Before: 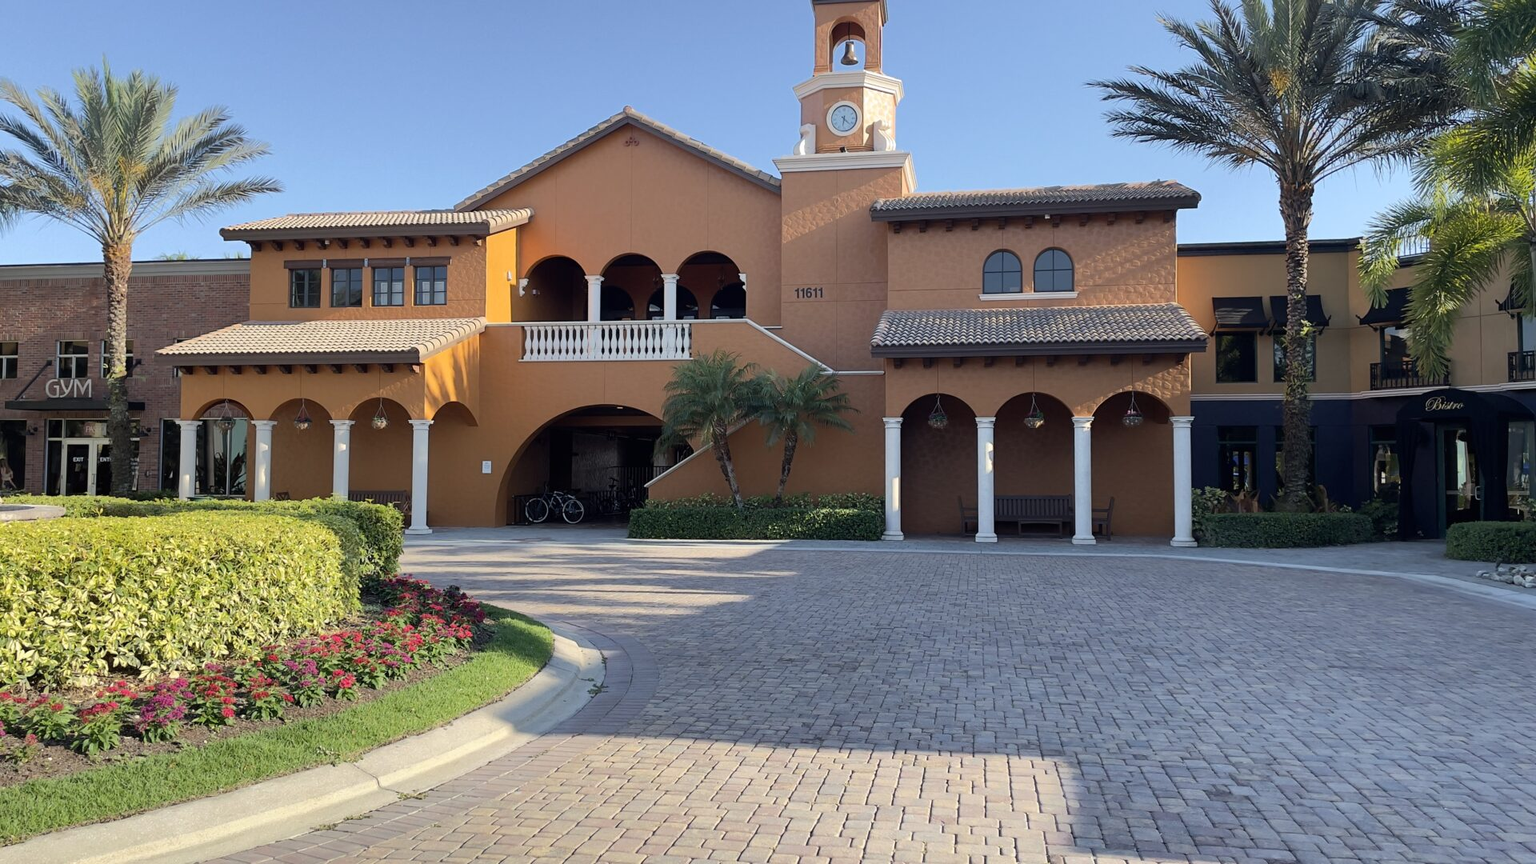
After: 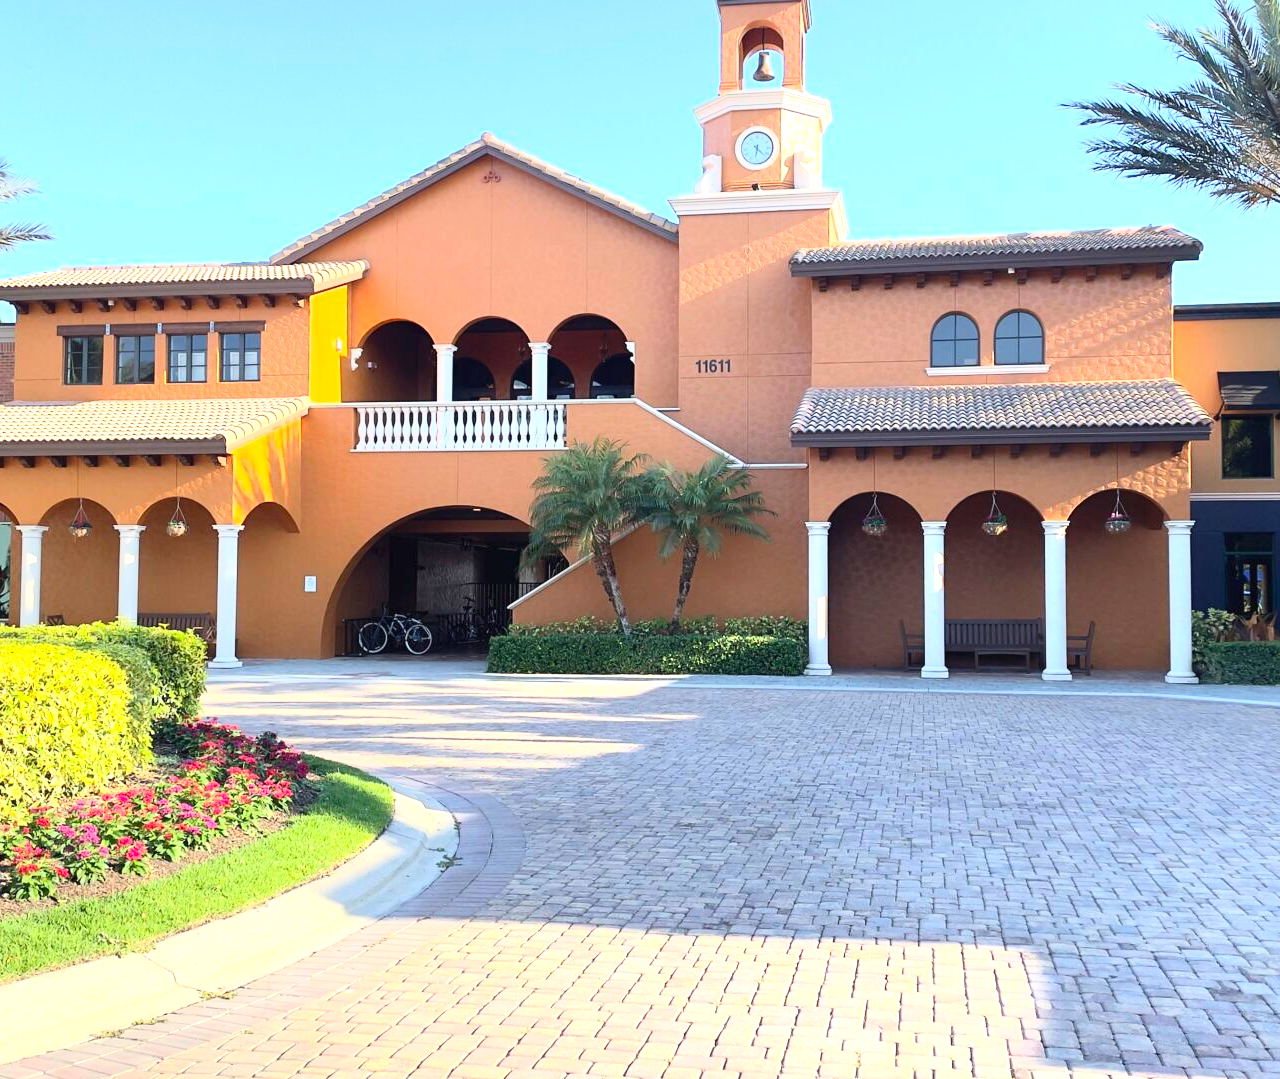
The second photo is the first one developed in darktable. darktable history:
exposure: black level correction 0, exposure 0.9 EV, compensate highlight preservation false
crop and rotate: left 15.546%, right 17.787%
contrast brightness saturation: contrast 0.2, brightness 0.16, saturation 0.22
